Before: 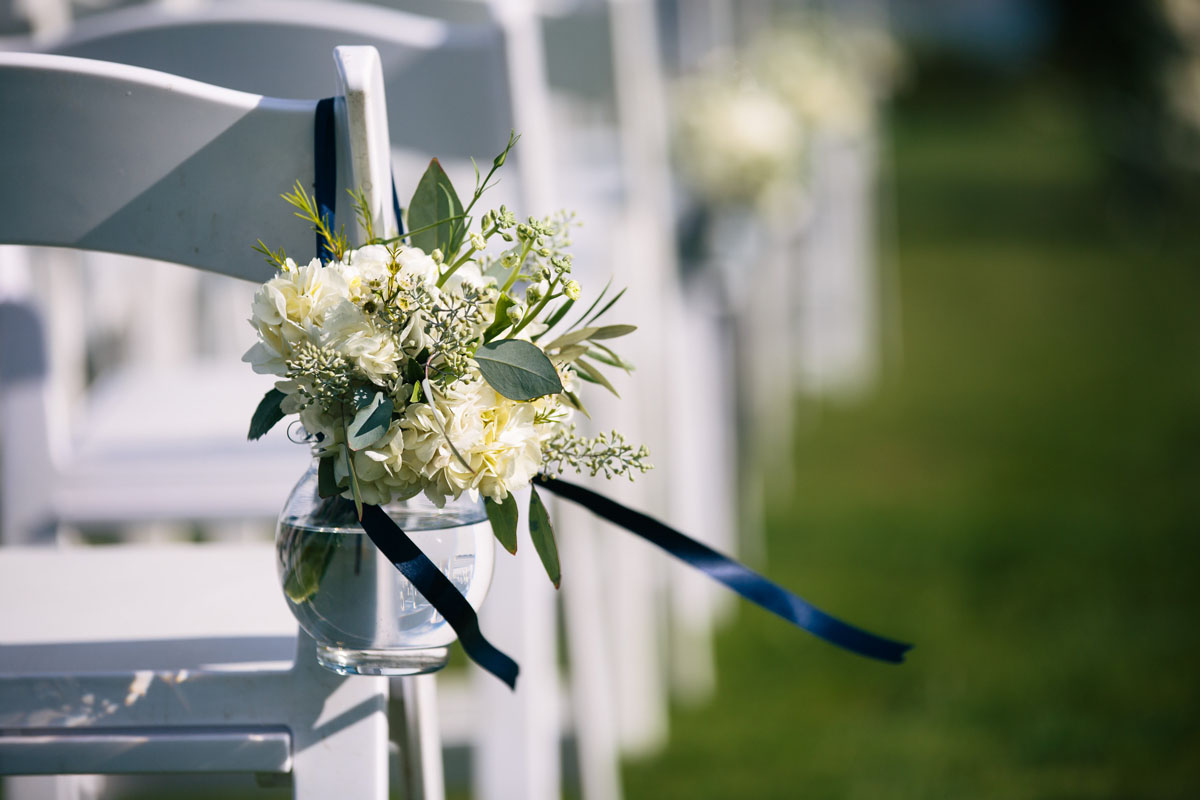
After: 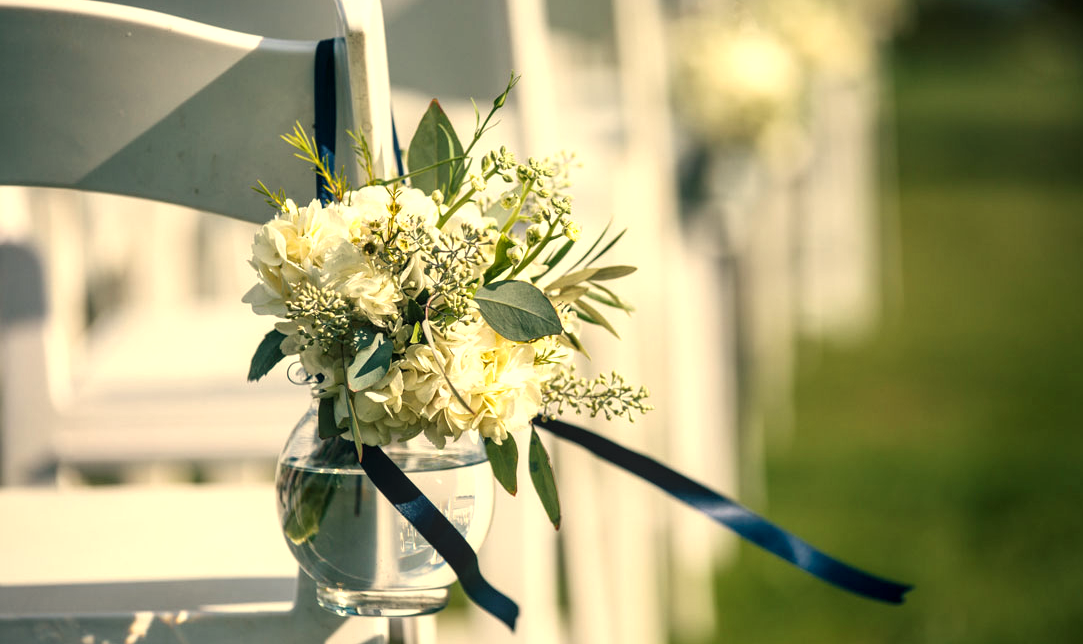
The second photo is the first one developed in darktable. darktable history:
local contrast: on, module defaults
crop: top 7.49%, right 9.717%, bottom 11.943%
exposure: exposure 0.376 EV
white balance: red 1.08, blue 0.791
